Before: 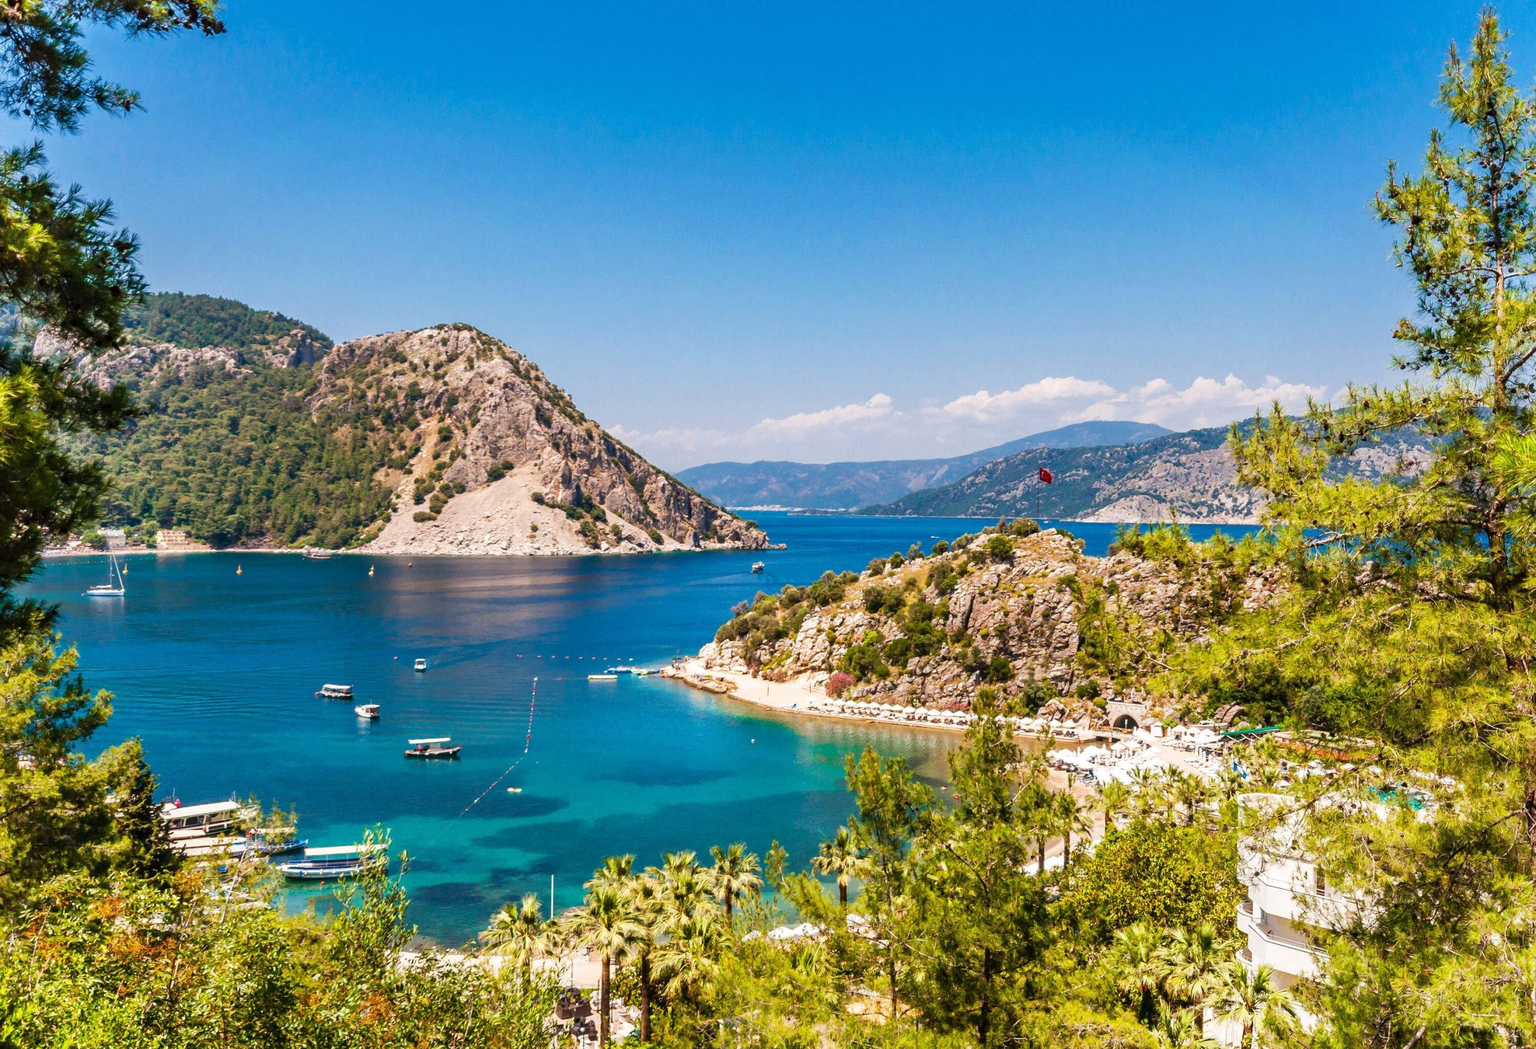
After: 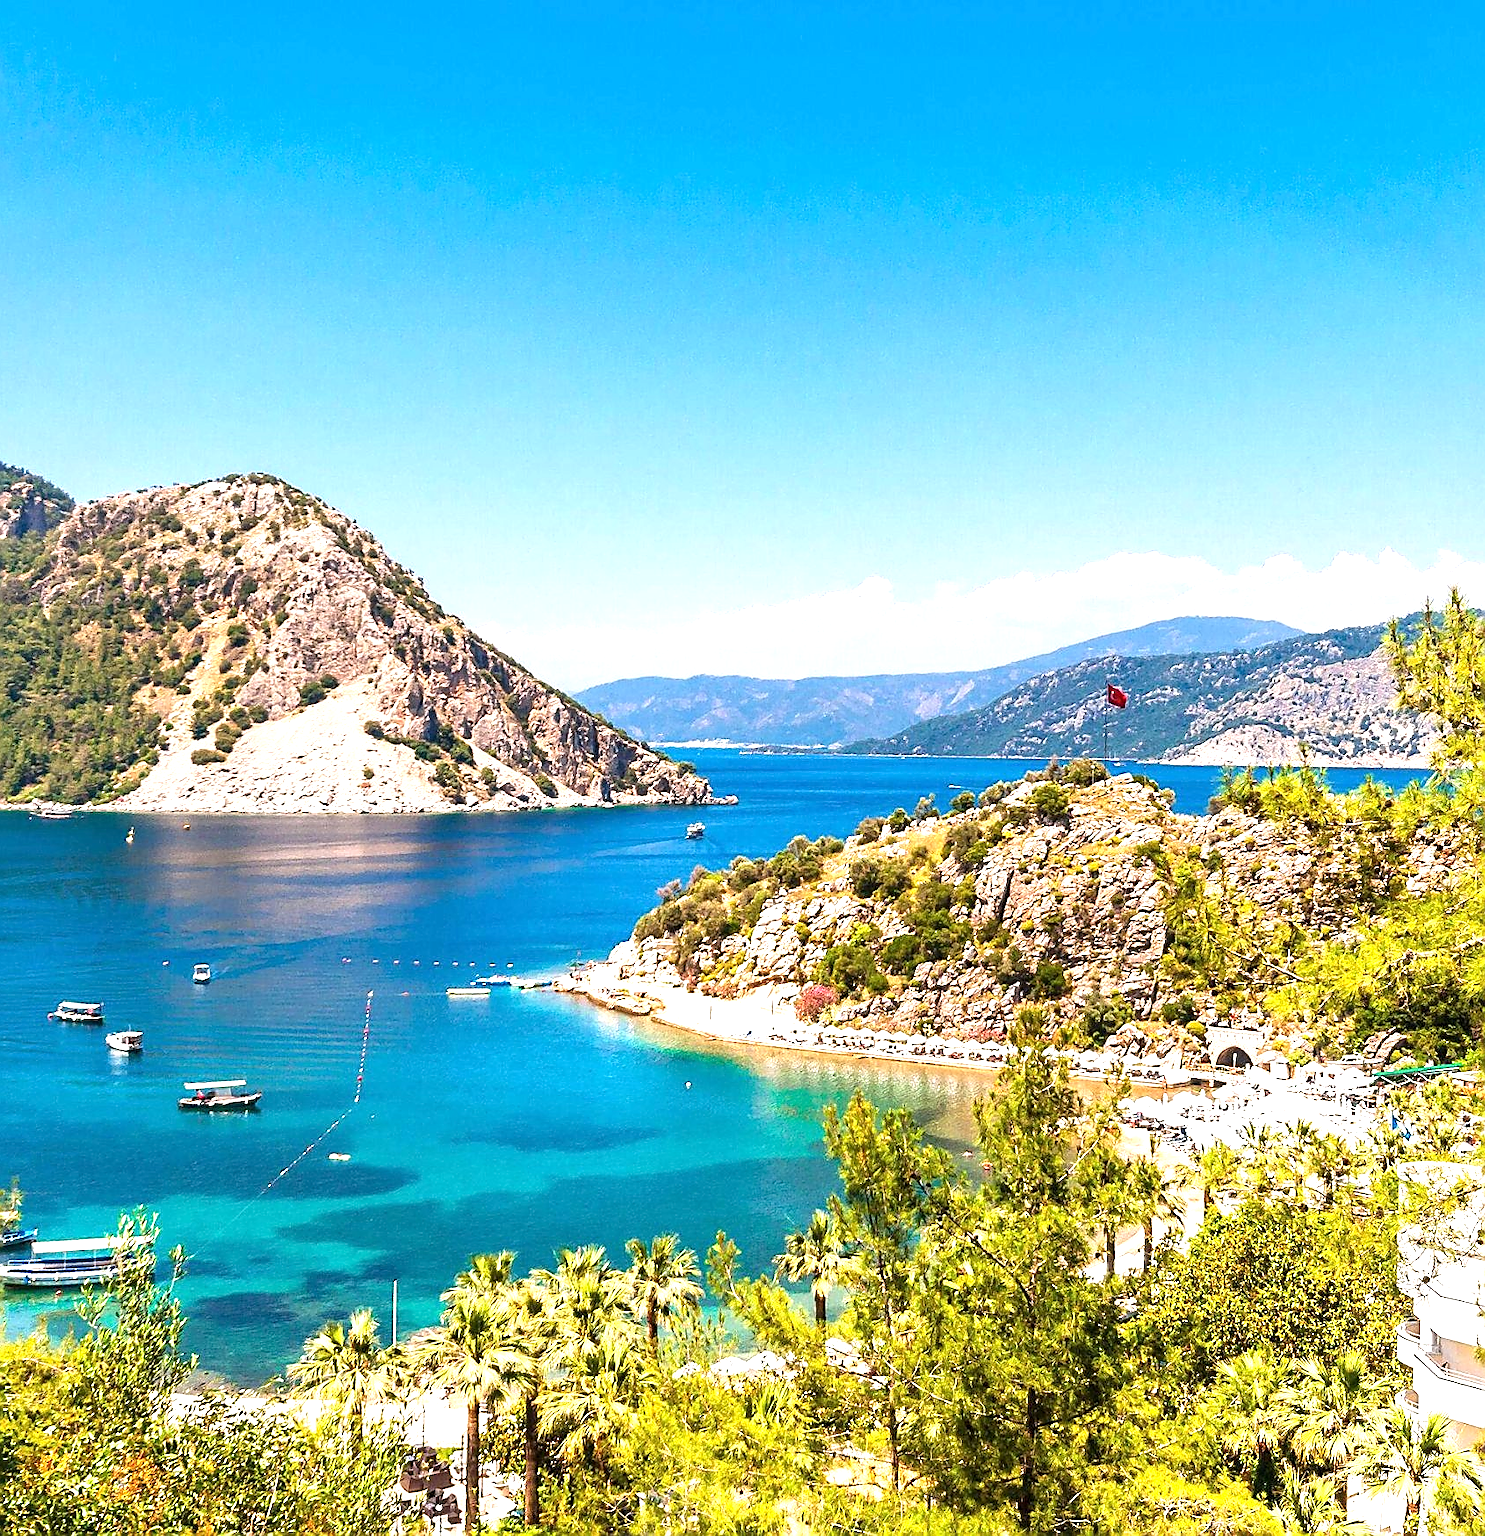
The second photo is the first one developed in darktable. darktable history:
exposure: black level correction 0, exposure 0.936 EV, compensate exposure bias true, compensate highlight preservation false
crop and rotate: left 18.418%, right 15.487%
sharpen: radius 1.417, amount 1.267, threshold 0.829
